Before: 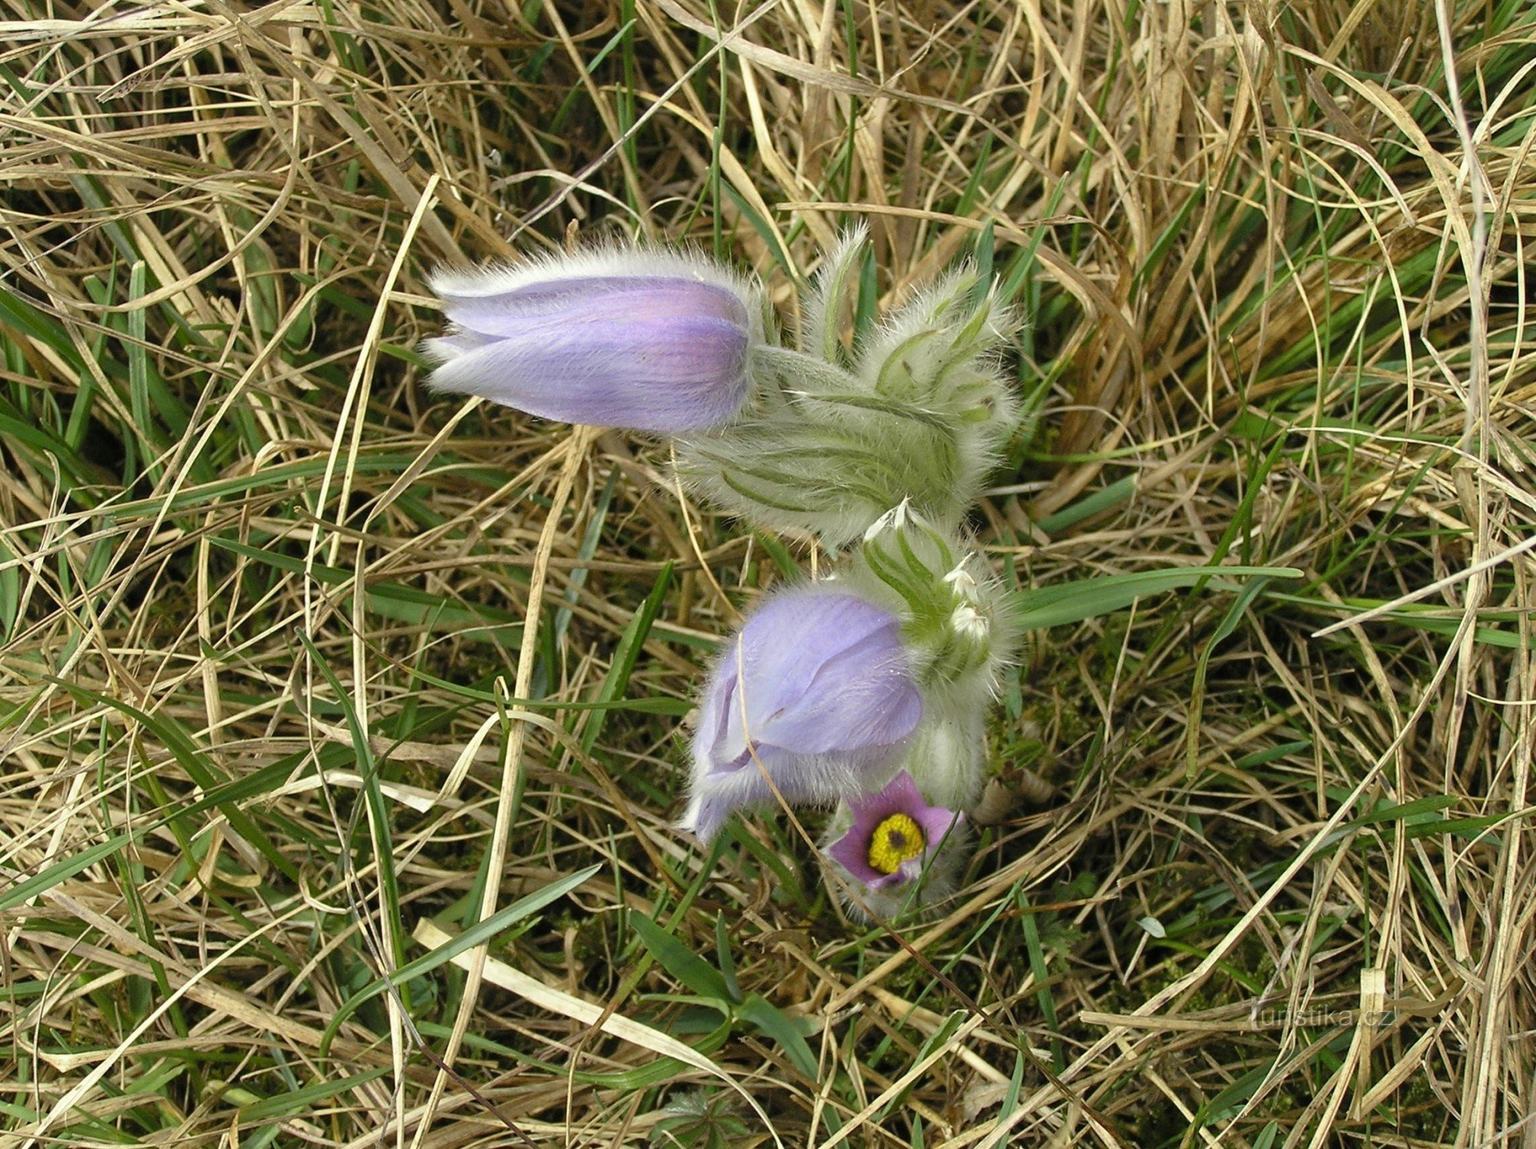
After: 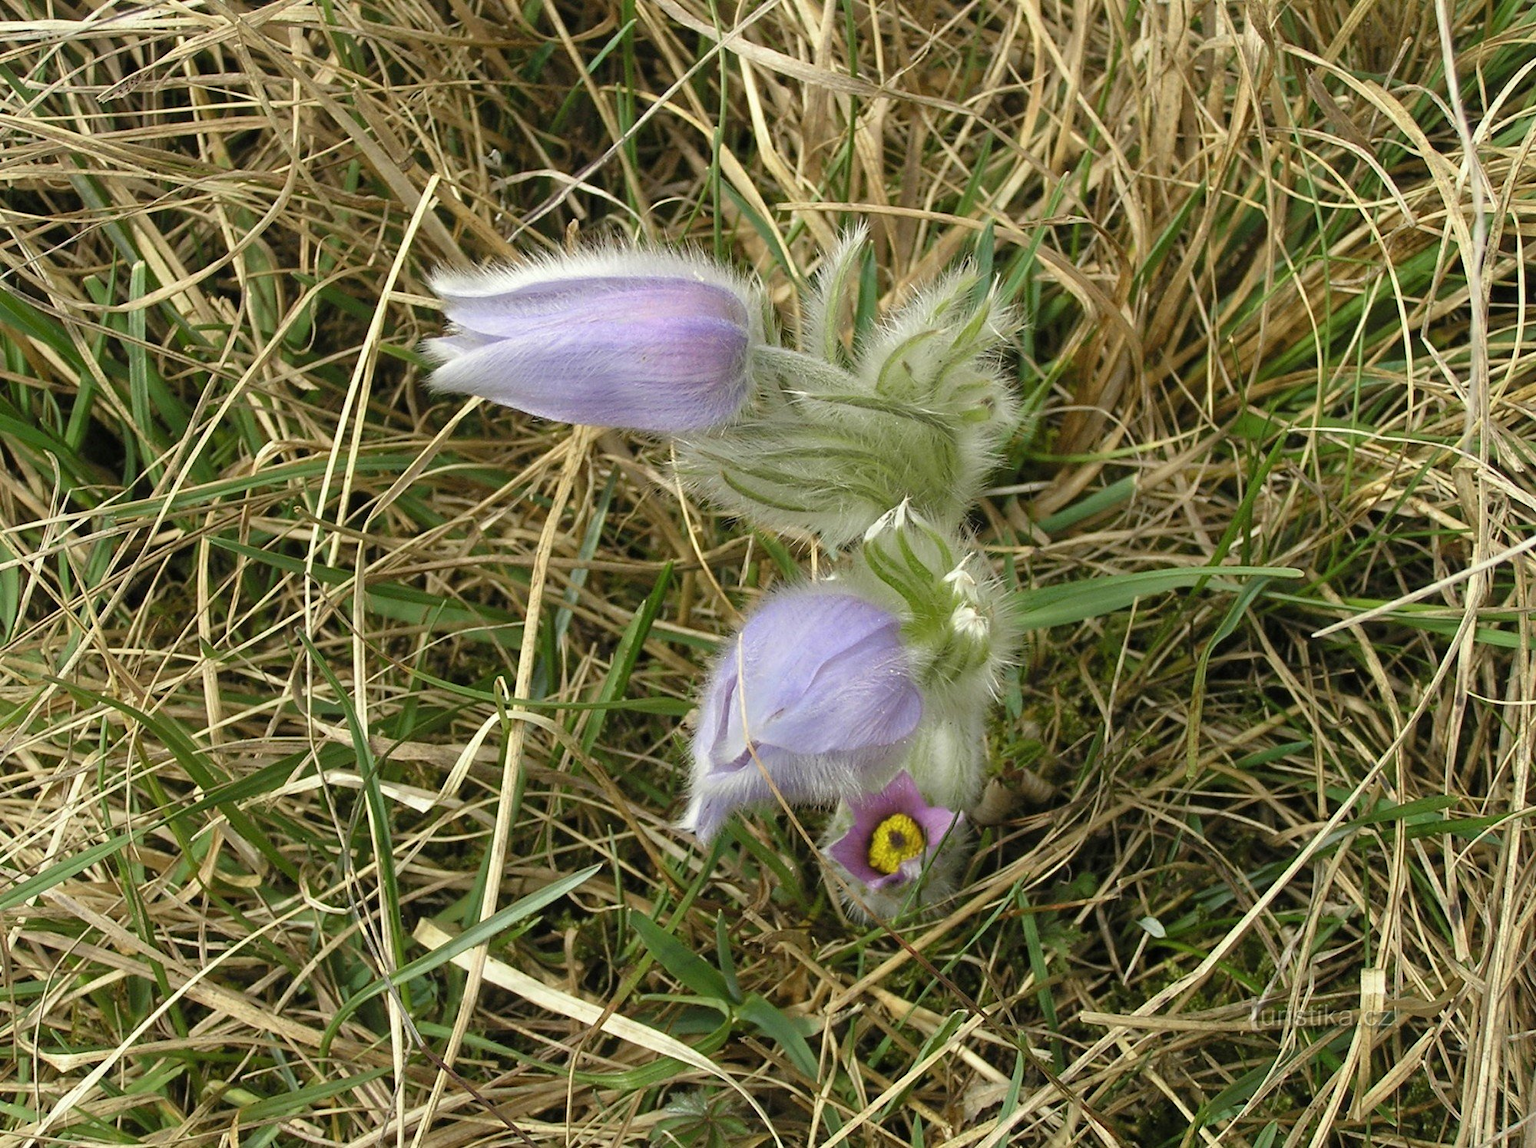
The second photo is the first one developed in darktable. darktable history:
contrast brightness saturation: saturation -0.027
